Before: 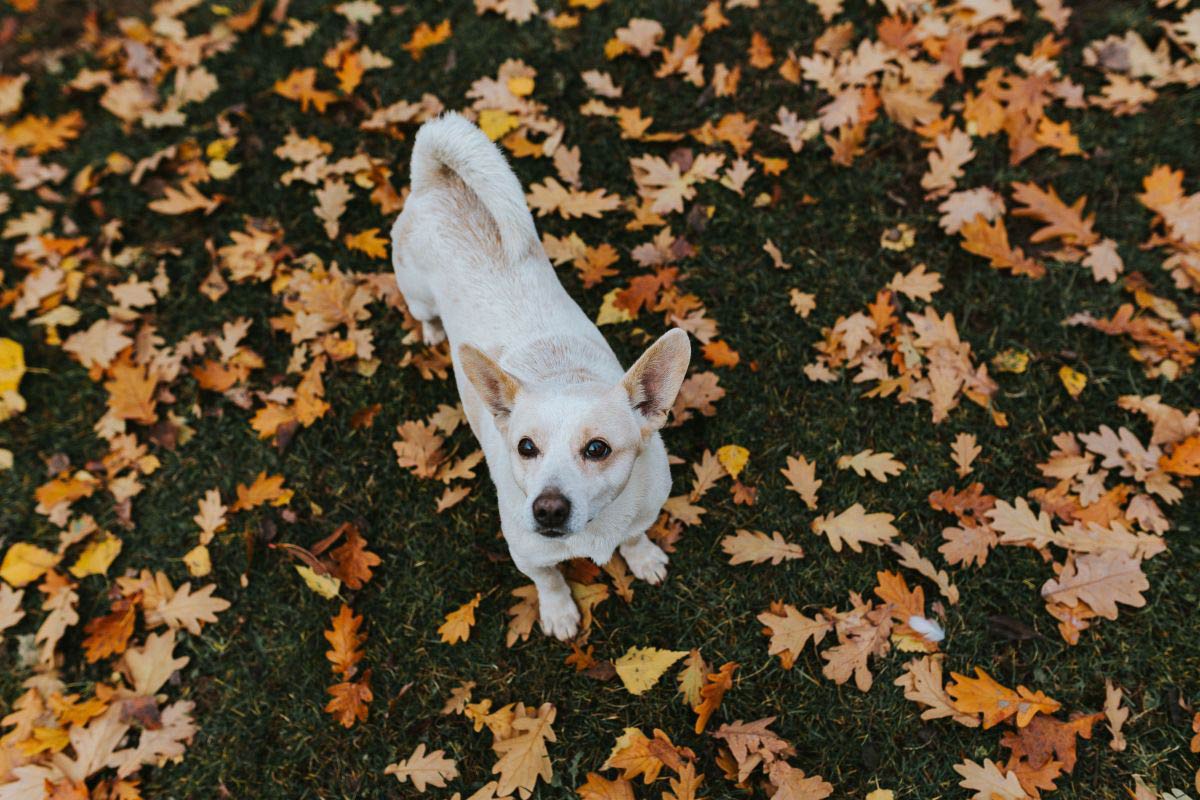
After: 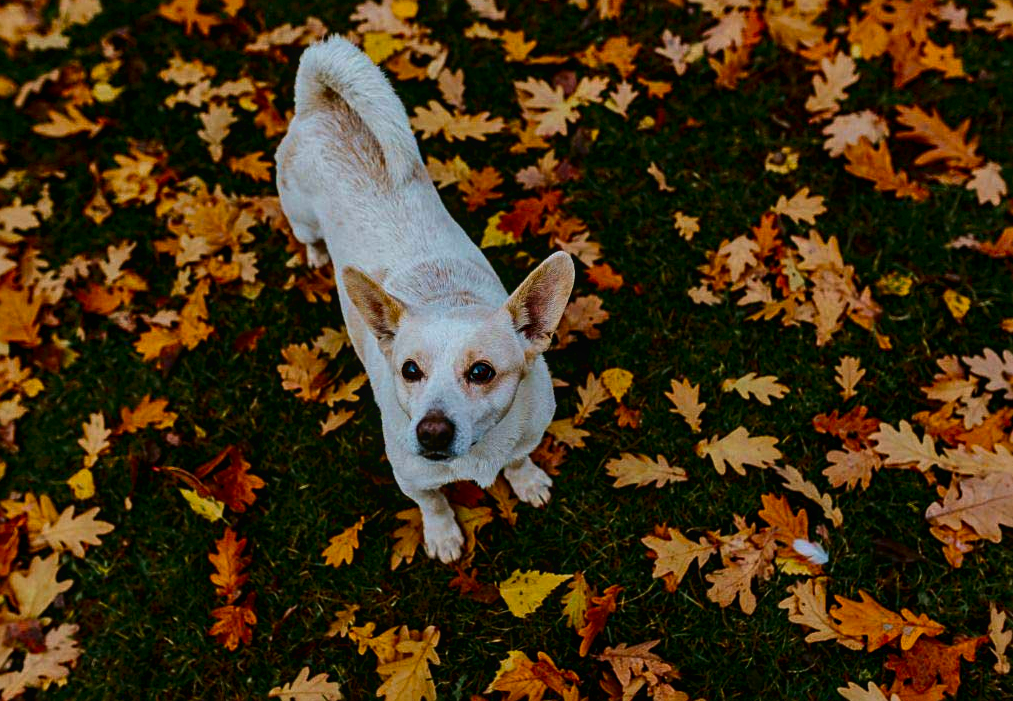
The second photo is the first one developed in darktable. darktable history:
contrast brightness saturation: contrast 0.096, brightness -0.278, saturation 0.145
crop and rotate: left 9.678%, top 9.726%, right 5.876%, bottom 2.54%
sharpen: radius 2.502, amount 0.333
color balance rgb: global offset › luminance -0.494%, perceptual saturation grading › global saturation 29.66%, global vibrance 2.44%
velvia: on, module defaults
shadows and highlights: shadows 20.99, highlights -35.48, soften with gaussian
local contrast: detail 110%
